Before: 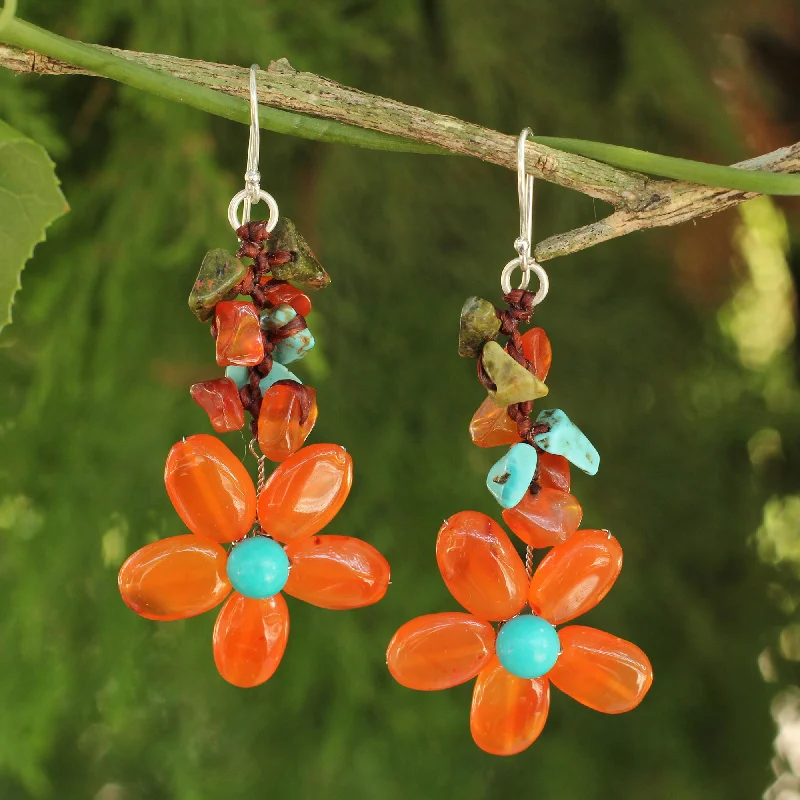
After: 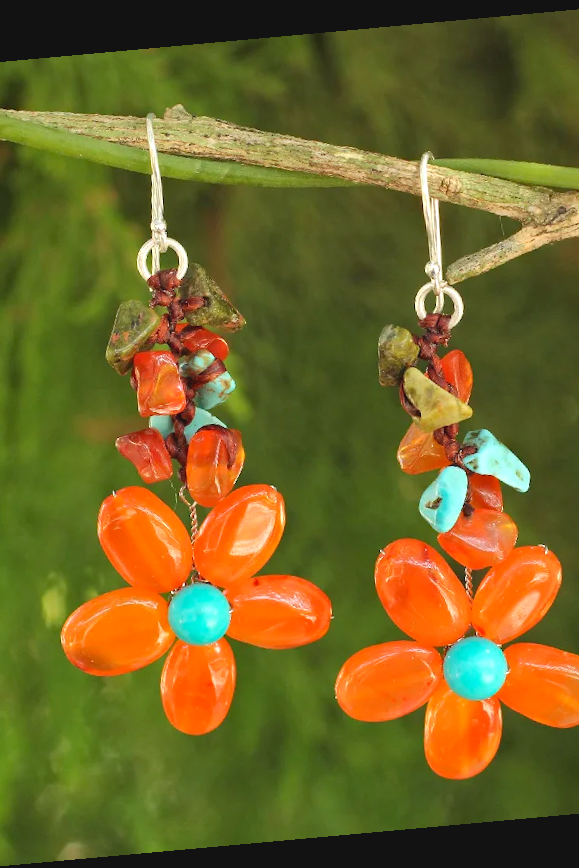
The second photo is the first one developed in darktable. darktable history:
haze removal: compatibility mode true, adaptive false
crop and rotate: left 12.648%, right 20.685%
contrast brightness saturation: contrast -0.11
exposure: exposure 0.485 EV, compensate highlight preservation false
rotate and perspective: rotation -5.2°, automatic cropping off
